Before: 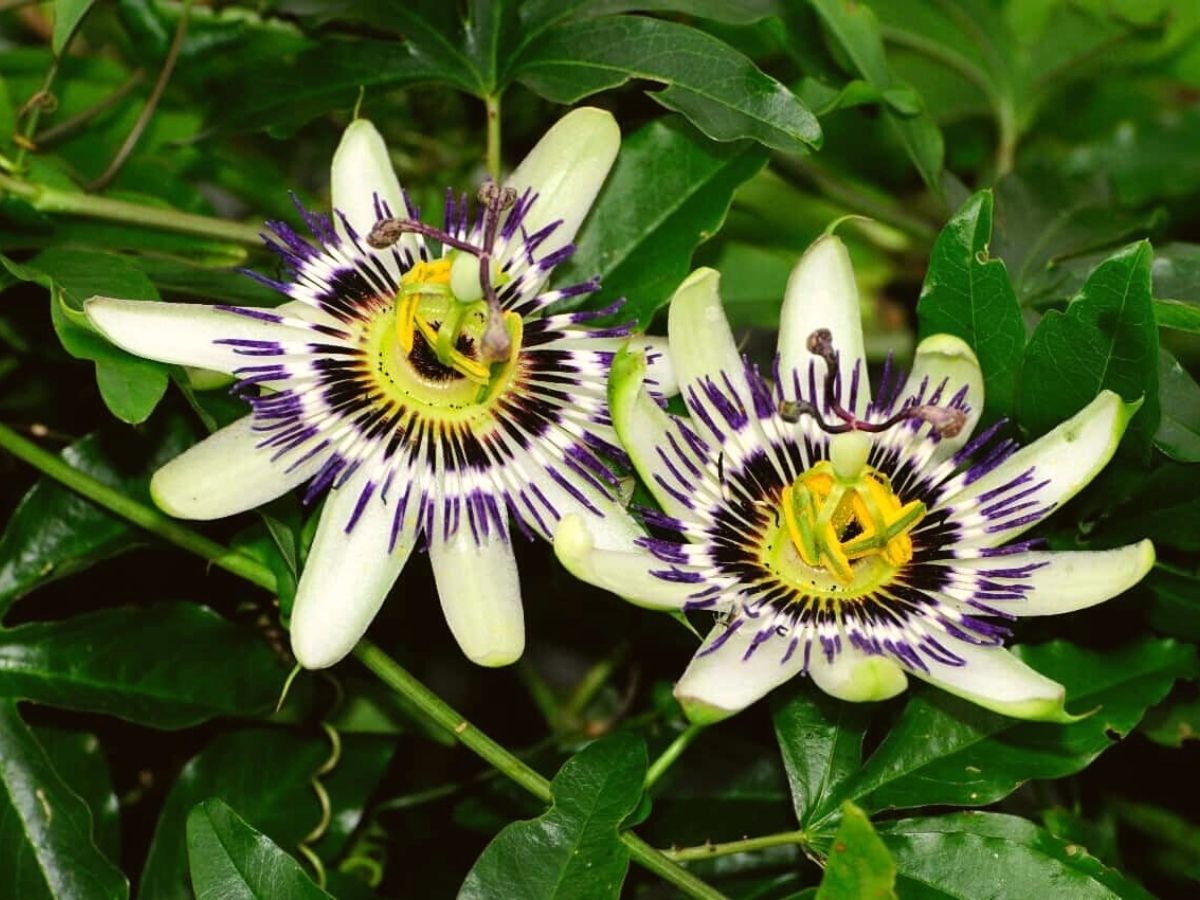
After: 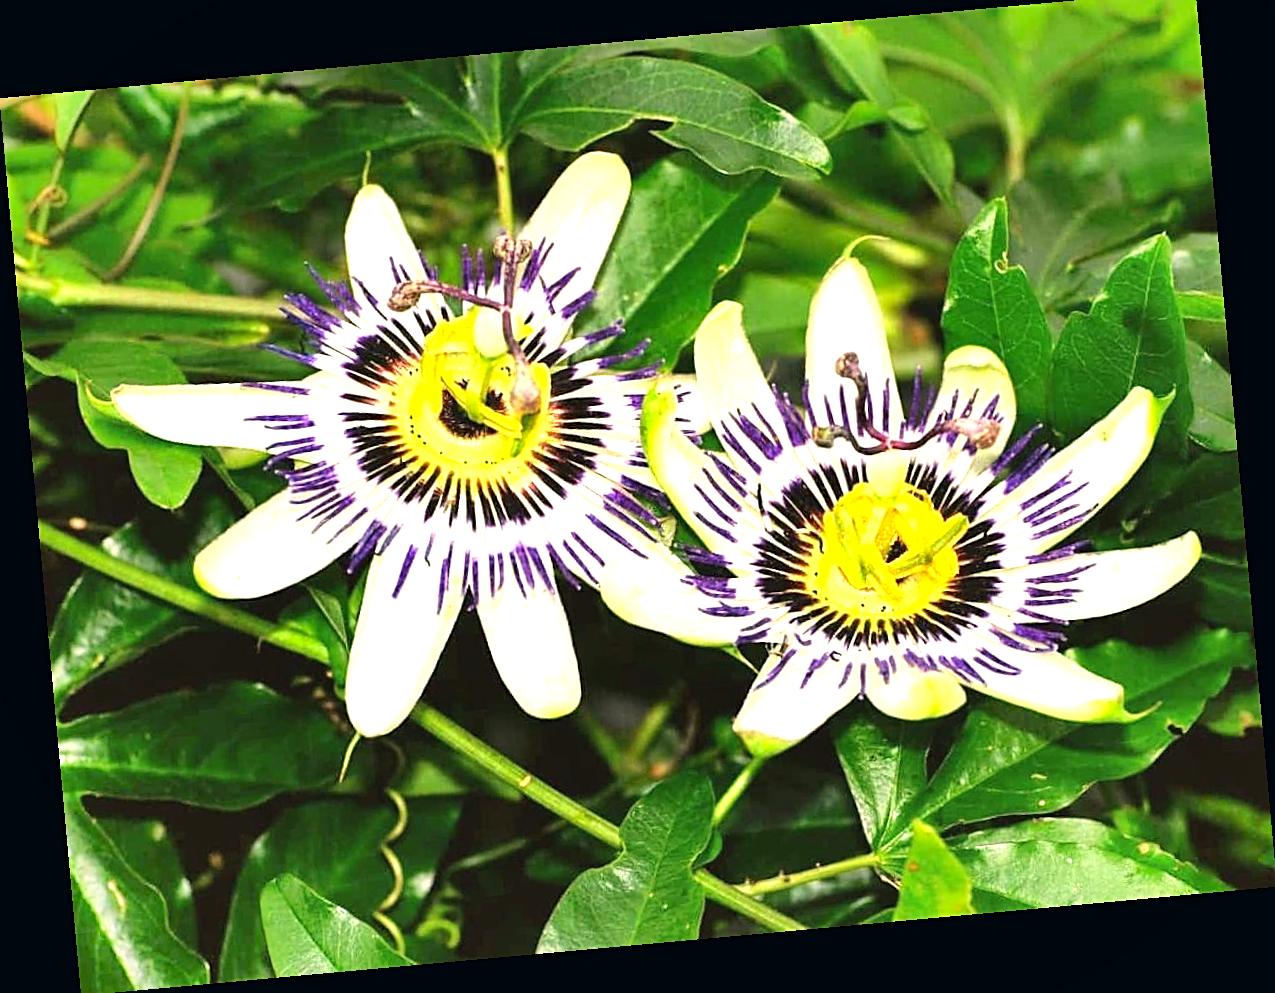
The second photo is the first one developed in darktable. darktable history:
shadows and highlights: radius 264.75, soften with gaussian
rotate and perspective: rotation -5.2°, automatic cropping off
color correction: highlights a* 5.38, highlights b* 5.3, shadows a* -4.26, shadows b* -5.11
exposure: black level correction 0, exposure 1.3 EV, compensate exposure bias true, compensate highlight preservation false
crop: top 1.049%, right 0.001%
sharpen: on, module defaults
